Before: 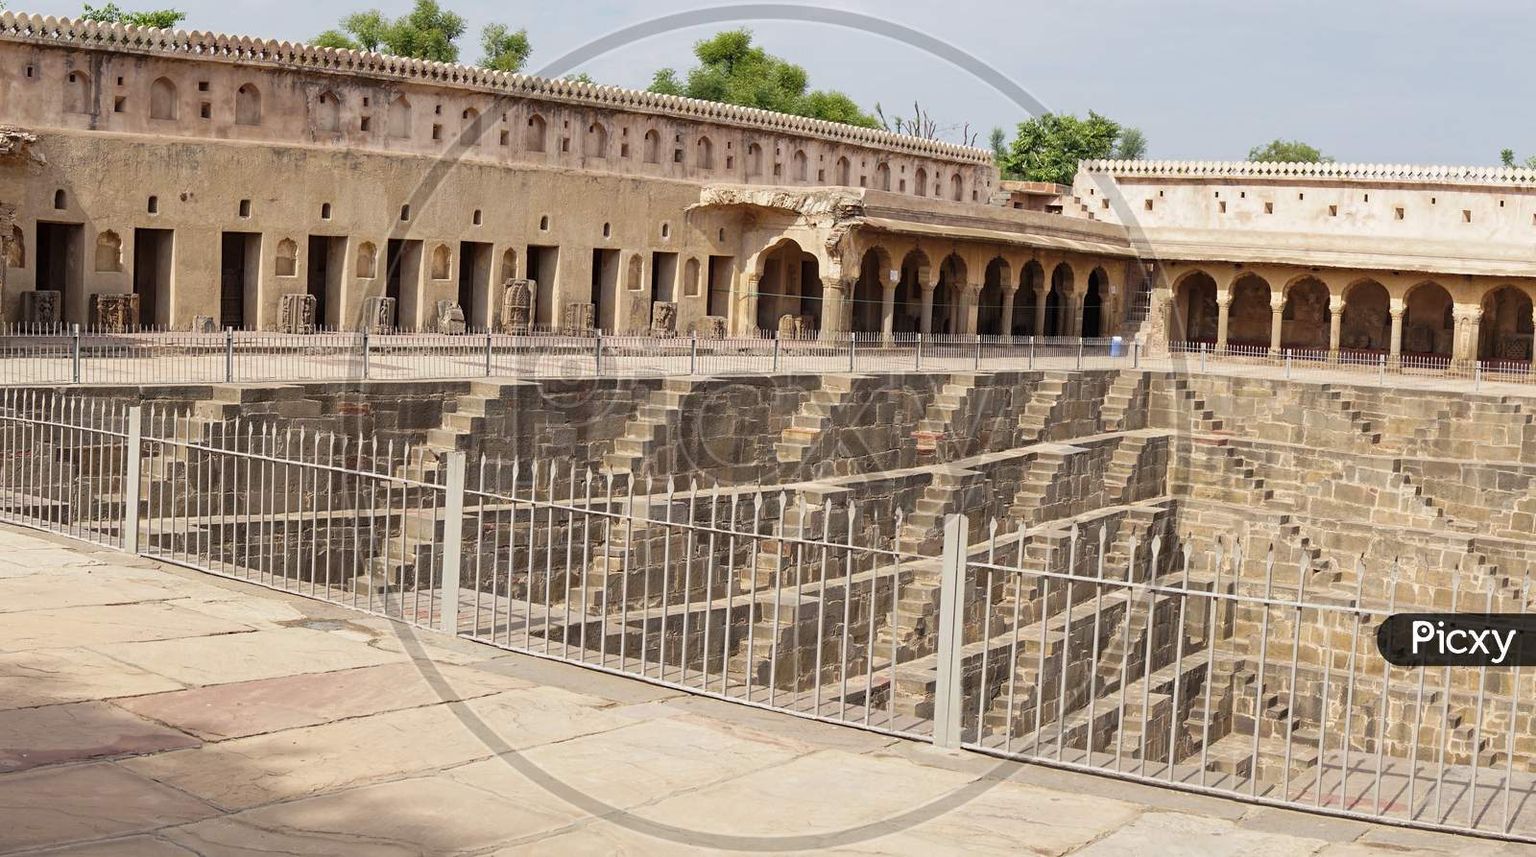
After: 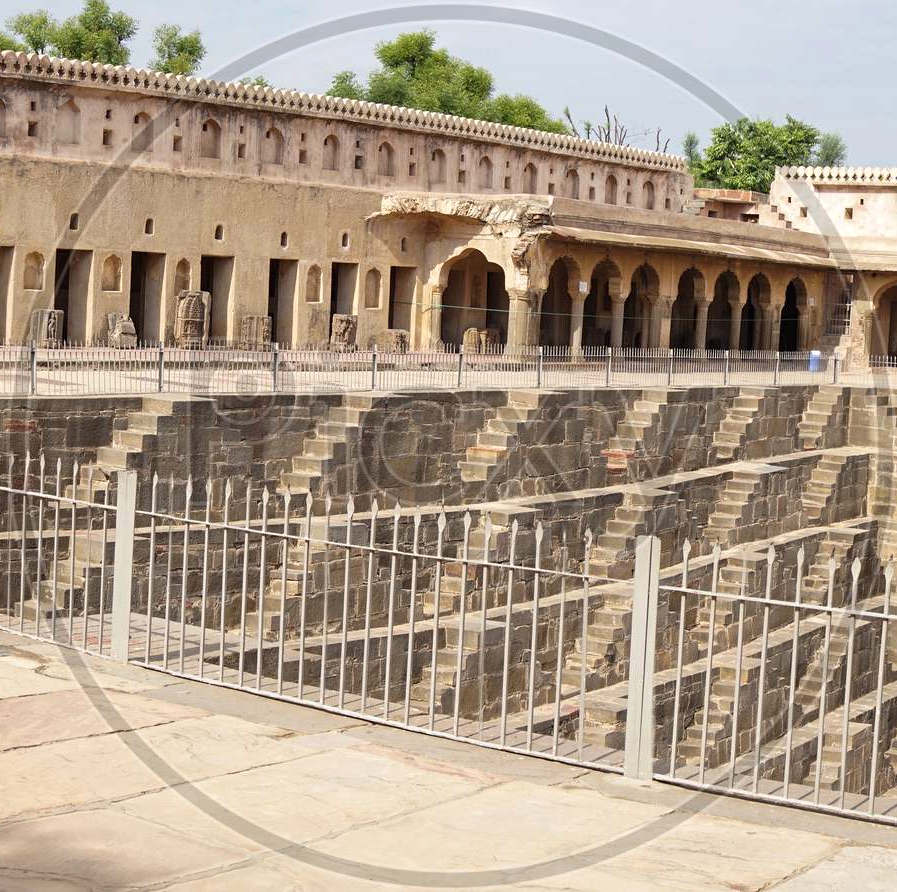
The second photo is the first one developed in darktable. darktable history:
crop: left 21.754%, right 22.131%, bottom 0.006%
exposure: exposure 0.209 EV, compensate highlight preservation false
